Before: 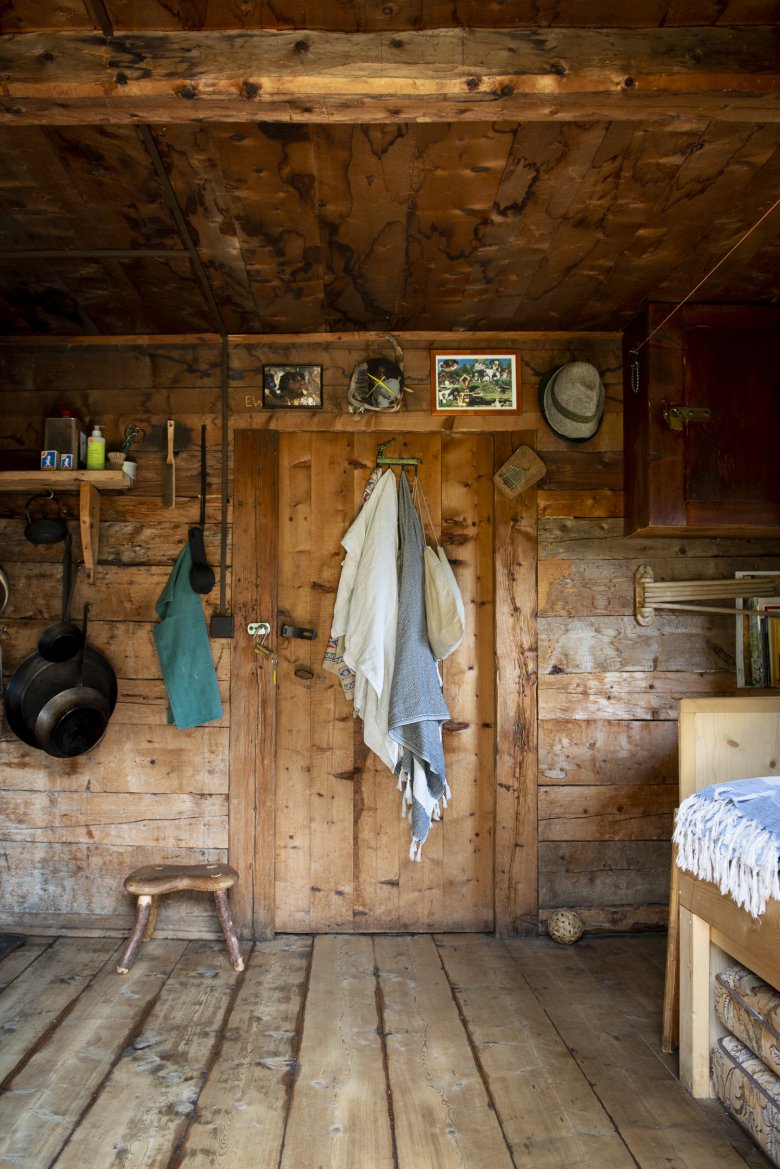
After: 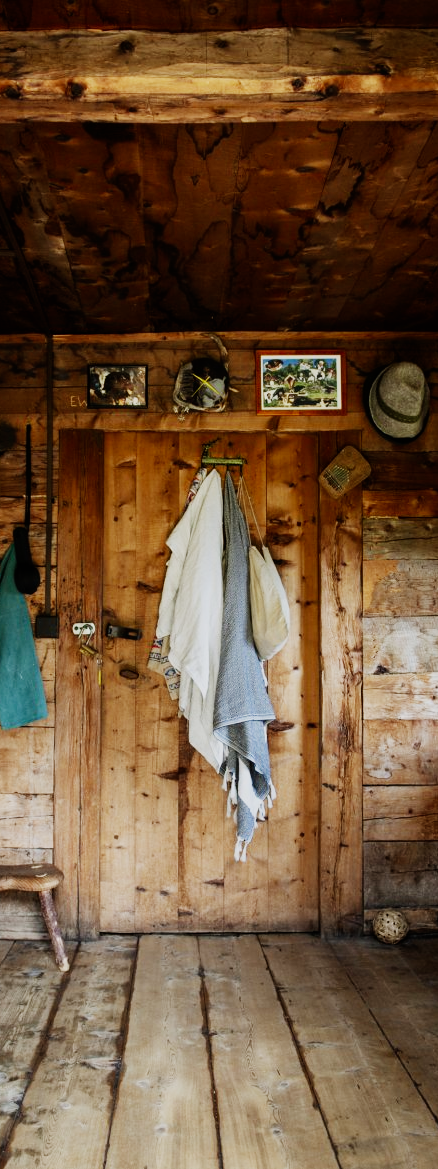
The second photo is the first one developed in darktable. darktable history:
sigmoid: contrast 1.69, skew -0.23, preserve hue 0%, red attenuation 0.1, red rotation 0.035, green attenuation 0.1, green rotation -0.017, blue attenuation 0.15, blue rotation -0.052, base primaries Rec2020
shadows and highlights: shadows -10, white point adjustment 1.5, highlights 10
crop and rotate: left 22.516%, right 21.234%
